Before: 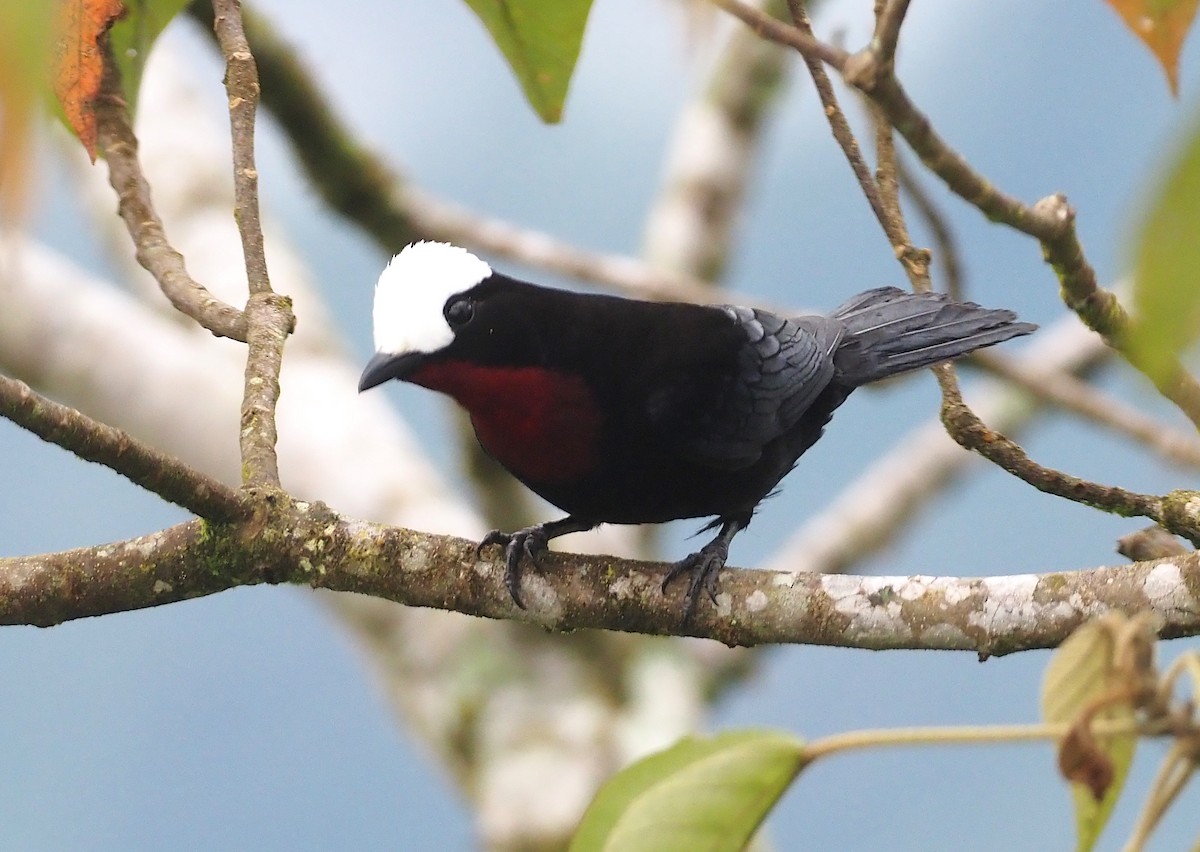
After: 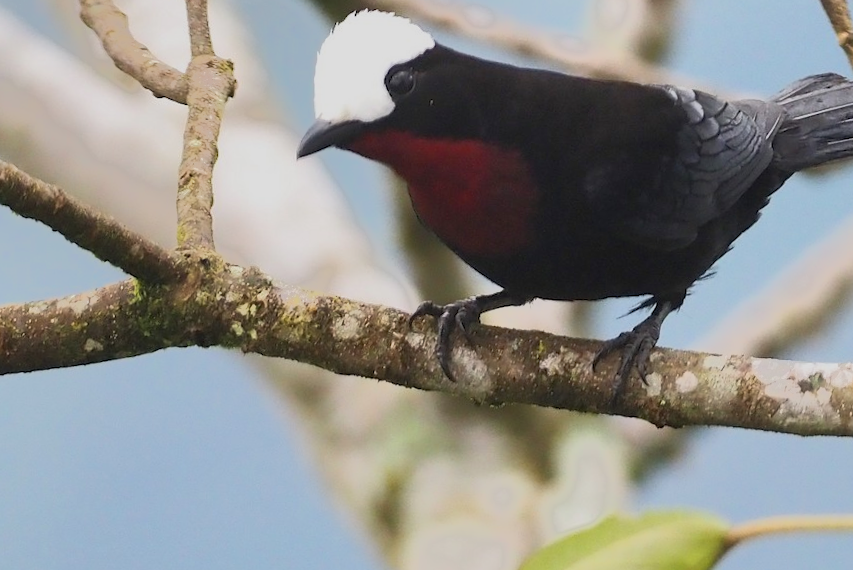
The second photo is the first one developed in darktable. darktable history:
rotate and perspective: rotation 2.17°, automatic cropping off
tone equalizer: -7 EV -0.63 EV, -6 EV 1 EV, -5 EV -0.45 EV, -4 EV 0.43 EV, -3 EV 0.41 EV, -2 EV 0.15 EV, -1 EV -0.15 EV, +0 EV -0.39 EV, smoothing diameter 25%, edges refinement/feathering 10, preserve details guided filter
crop: left 6.488%, top 27.668%, right 24.183%, bottom 8.656%
